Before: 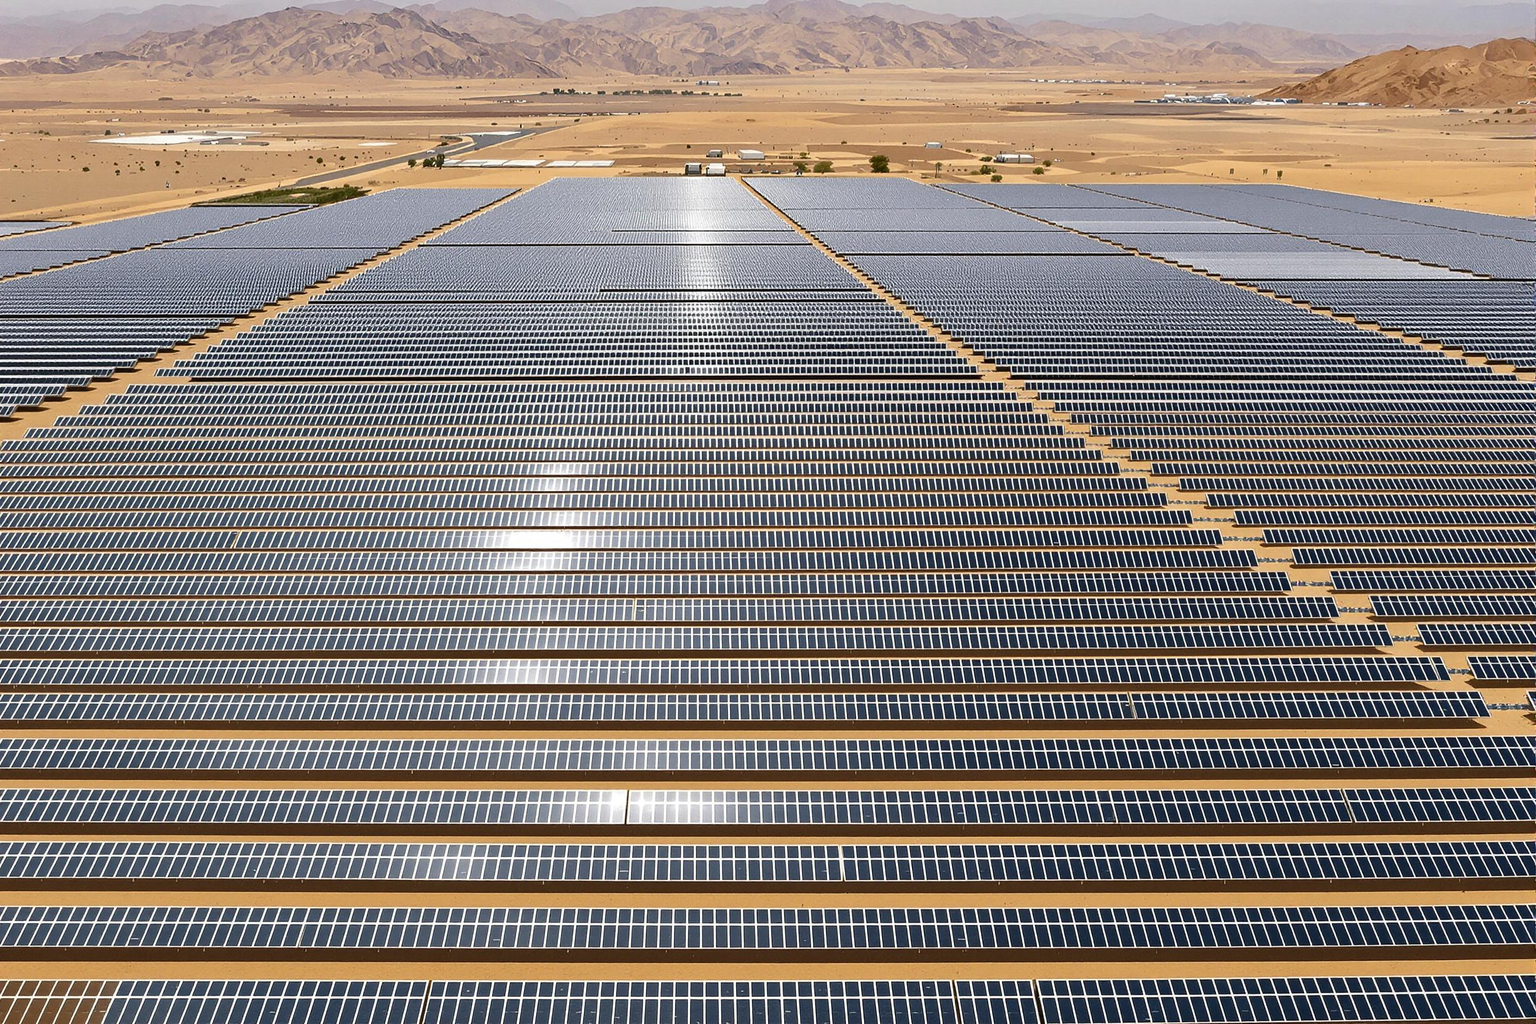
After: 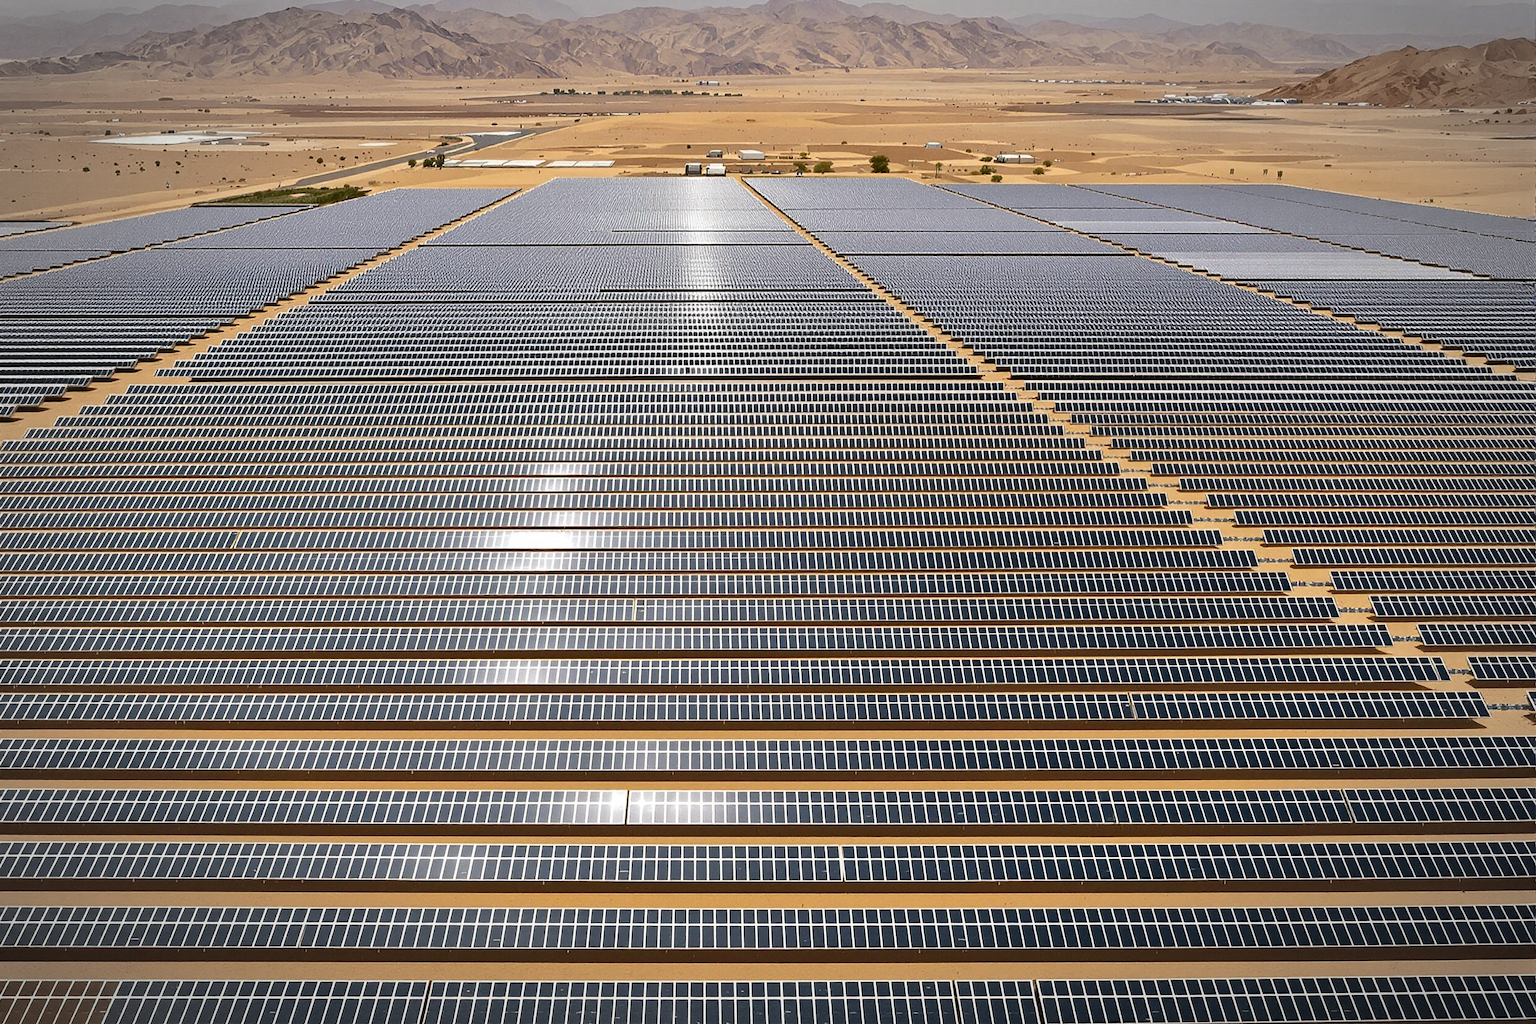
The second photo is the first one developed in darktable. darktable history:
color balance: mode lift, gamma, gain (sRGB), lift [1, 0.99, 1.01, 0.992], gamma [1, 1.037, 0.974, 0.963]
shadows and highlights: radius 125.46, shadows 30.51, highlights -30.51, low approximation 0.01, soften with gaussian
vignetting: automatic ratio true
